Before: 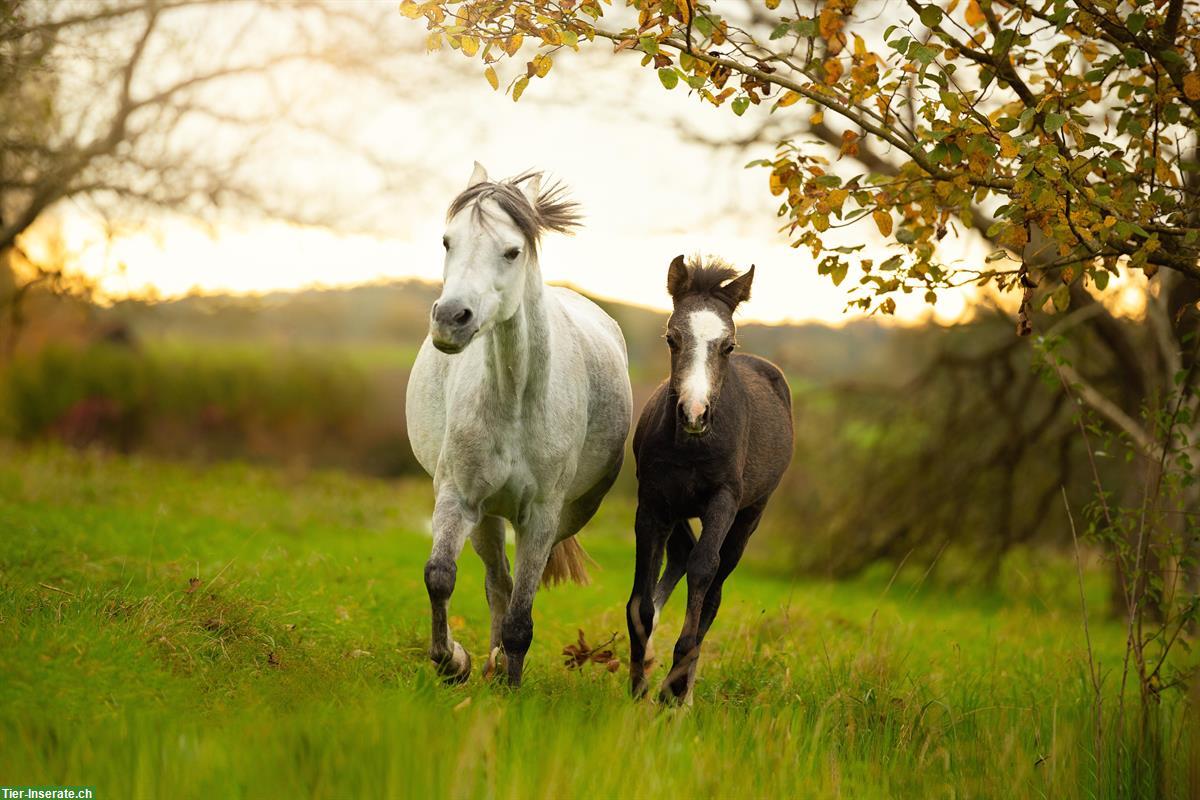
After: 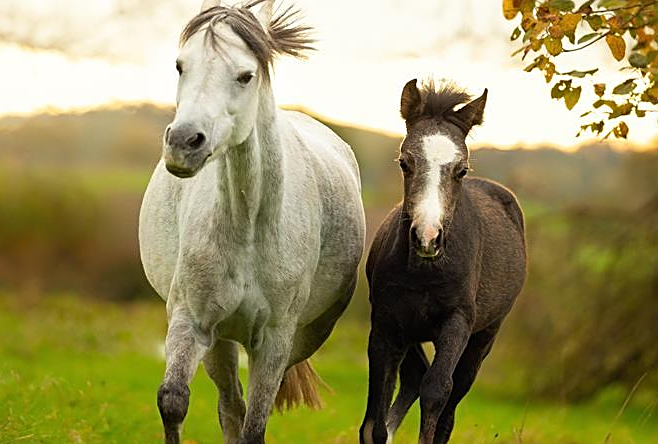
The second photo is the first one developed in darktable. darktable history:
sharpen: on, module defaults
crop and rotate: left 22.318%, top 22.119%, right 22.779%, bottom 22.332%
